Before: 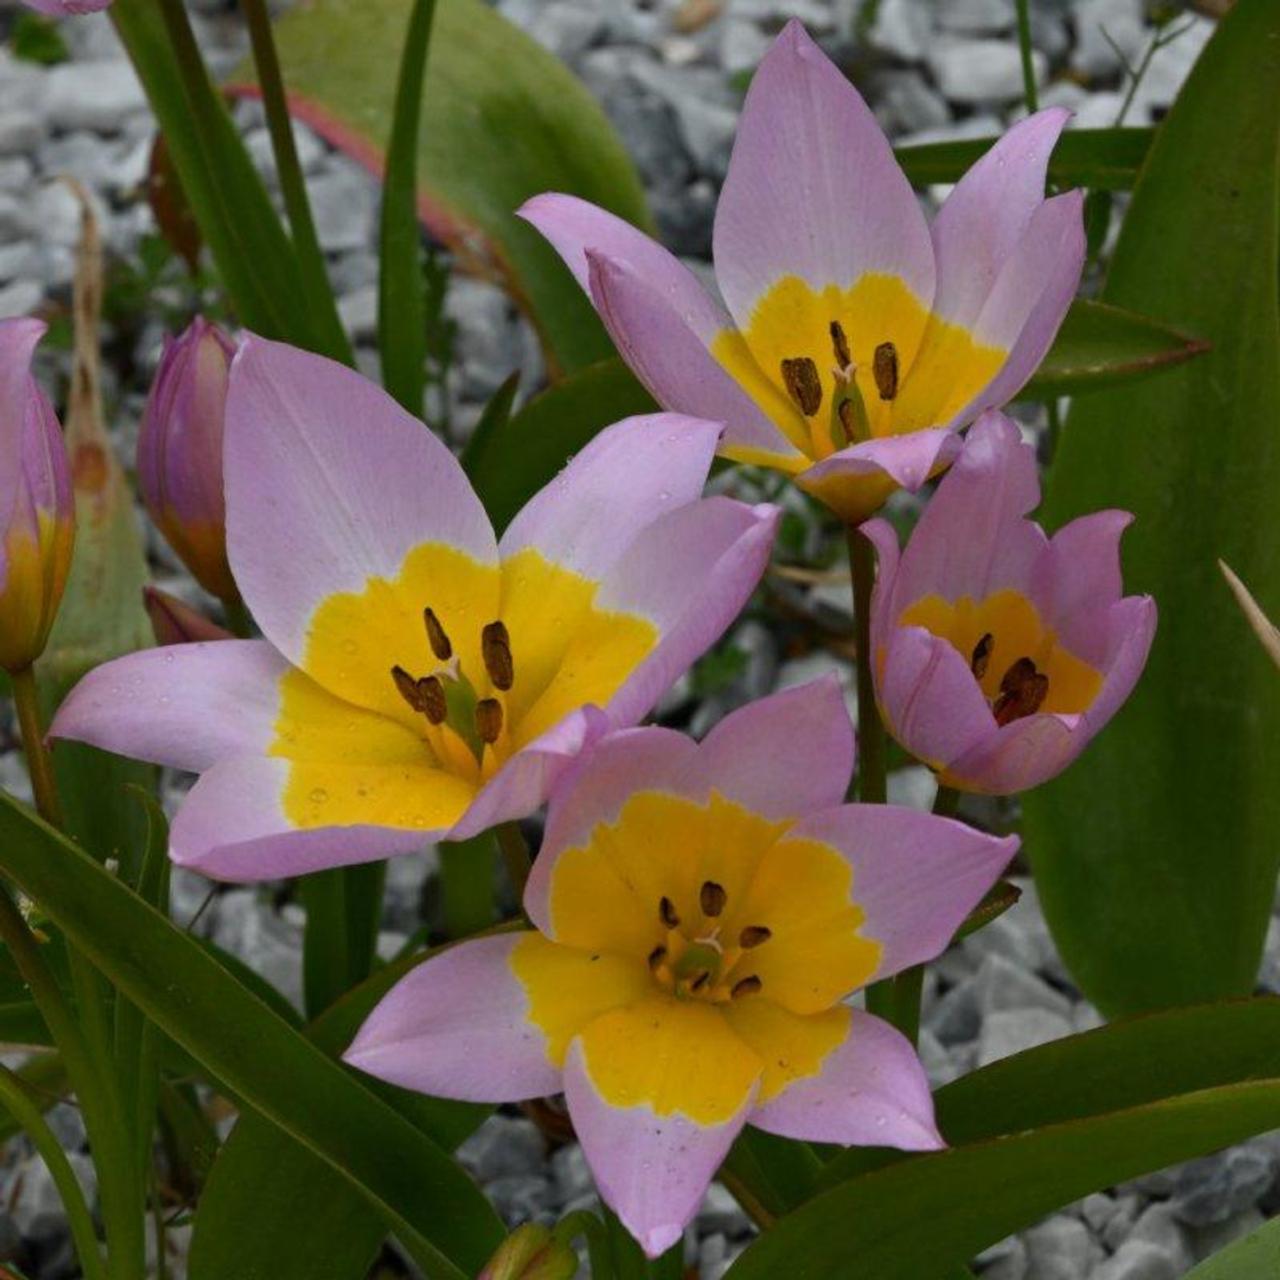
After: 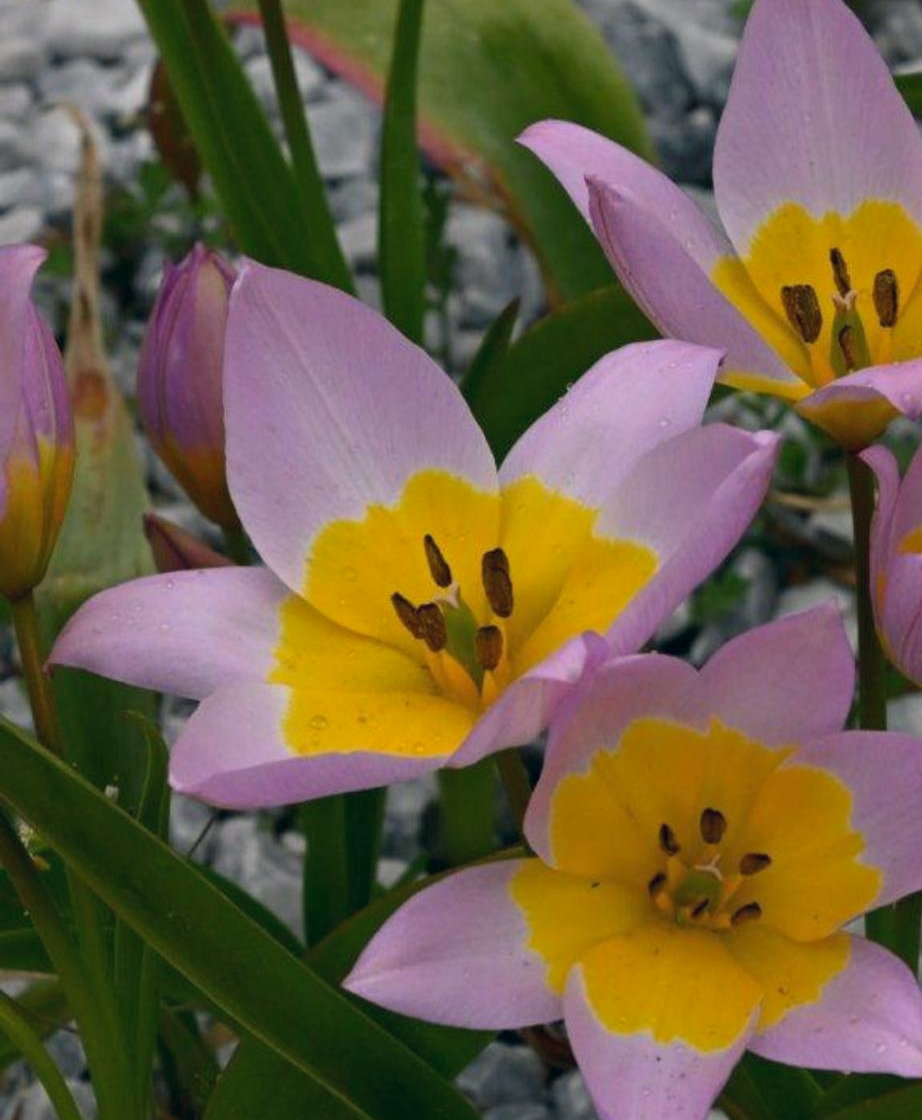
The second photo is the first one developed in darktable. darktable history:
crop: top 5.776%, right 27.907%, bottom 5.561%
color correction: highlights a* 5.47, highlights b* 5.34, shadows a* -4.2, shadows b* -5.22
